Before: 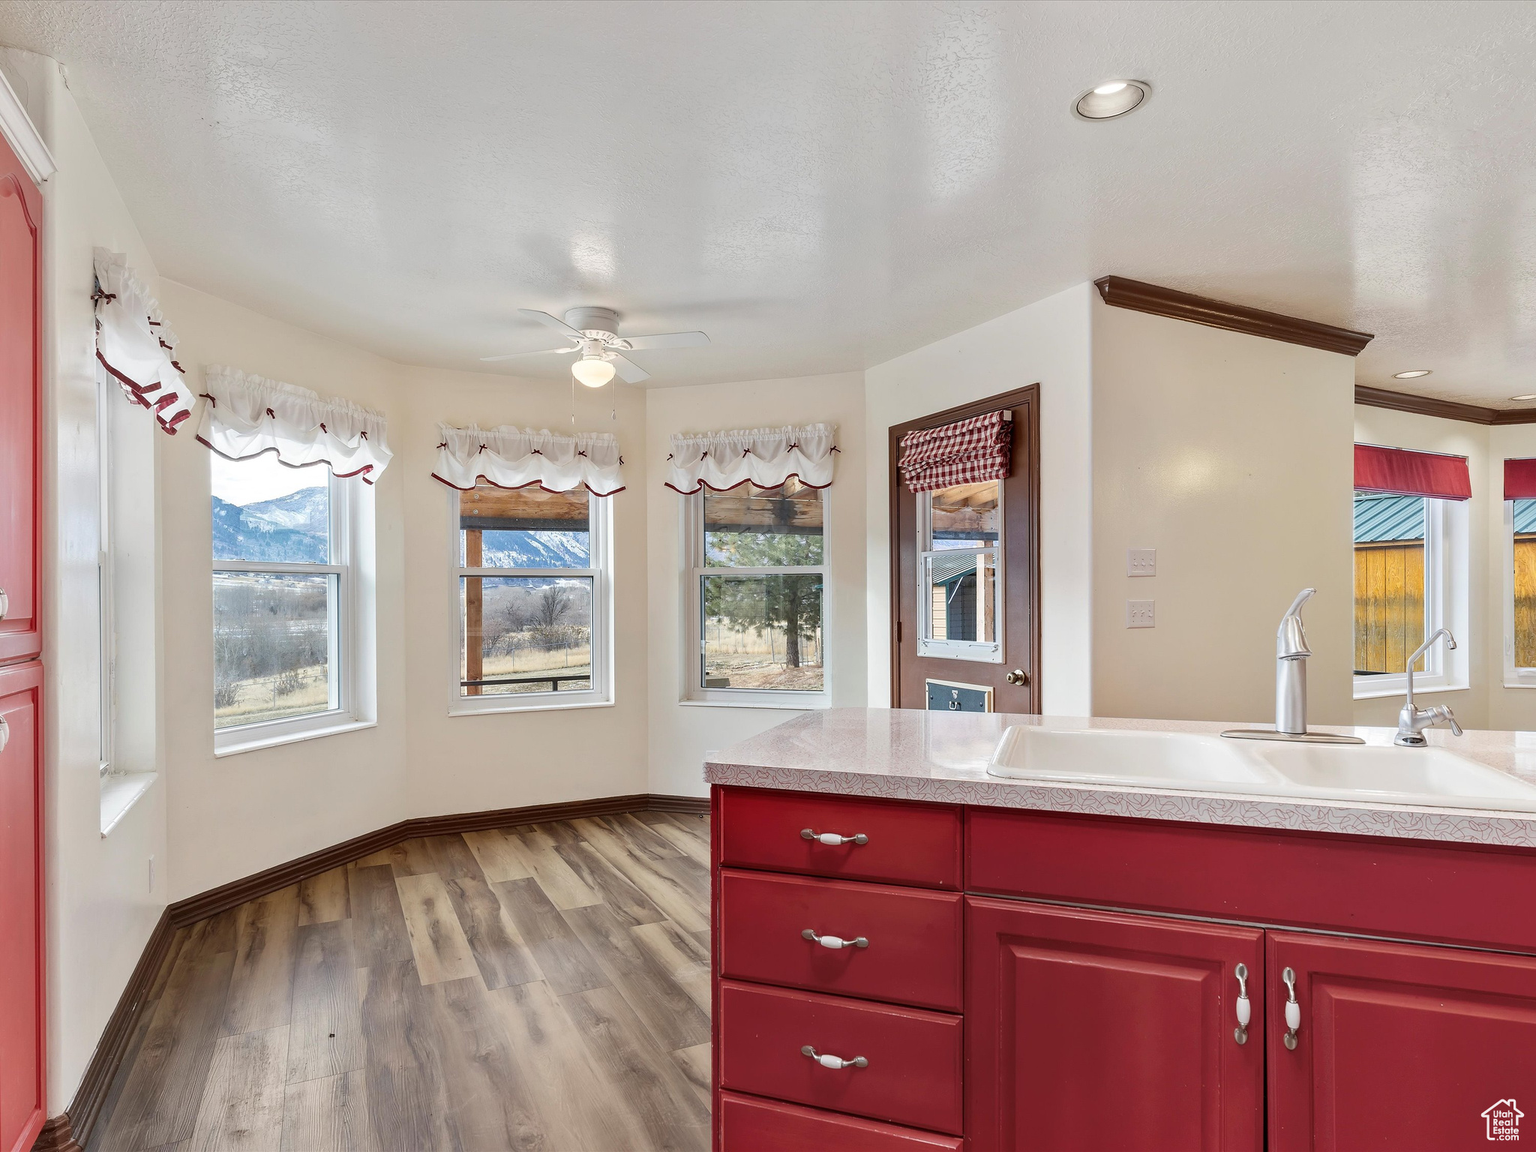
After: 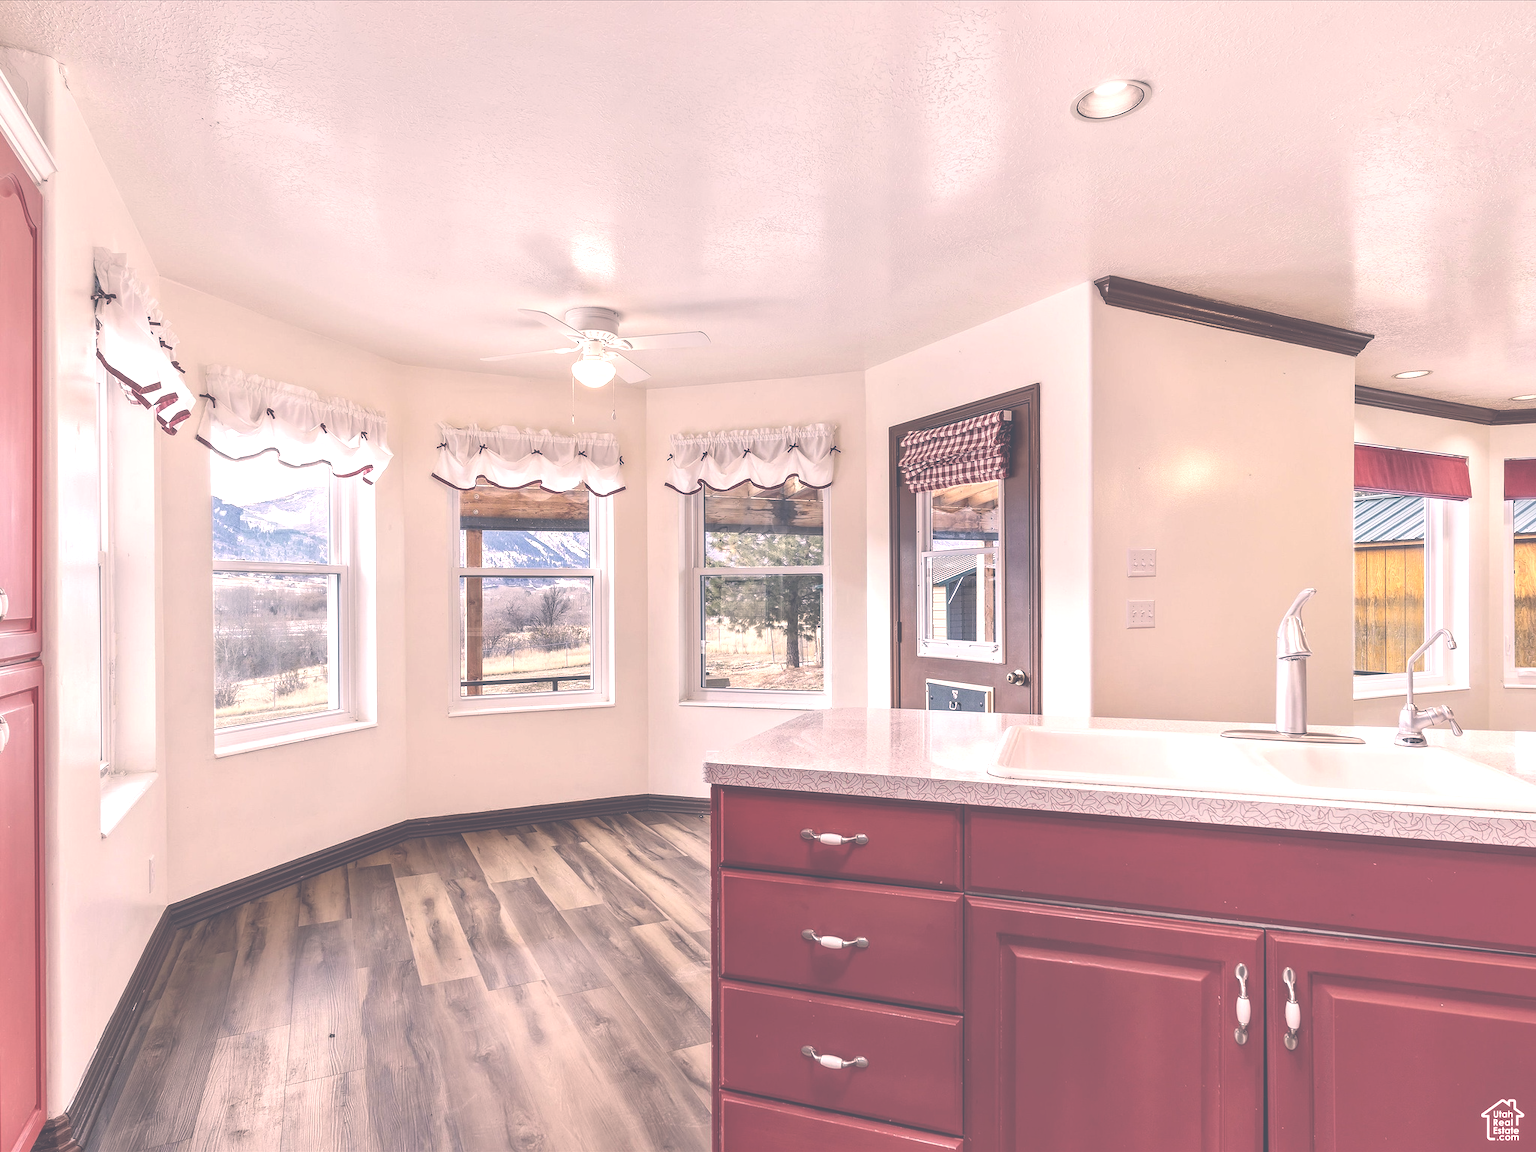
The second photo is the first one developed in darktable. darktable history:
exposure: black level correction -0.071, exposure 0.5 EV, compensate highlight preservation false
color correction: highlights a* 14.46, highlights b* 5.85, shadows a* -5.53, shadows b* -15.24, saturation 0.85
local contrast: detail 130%
